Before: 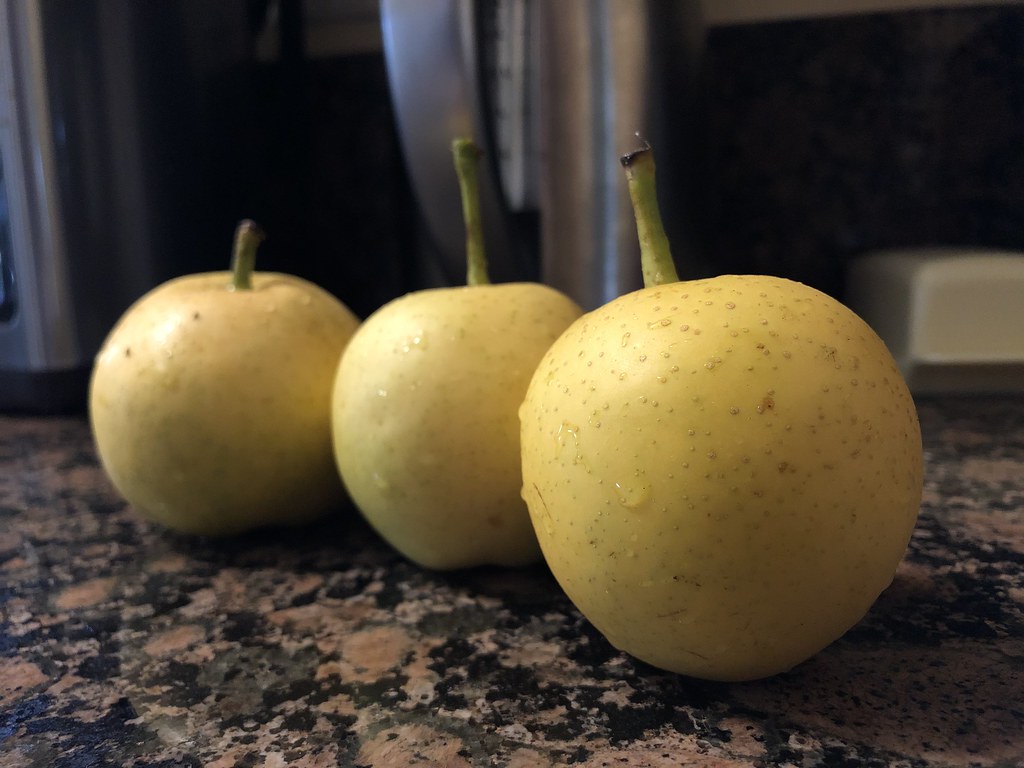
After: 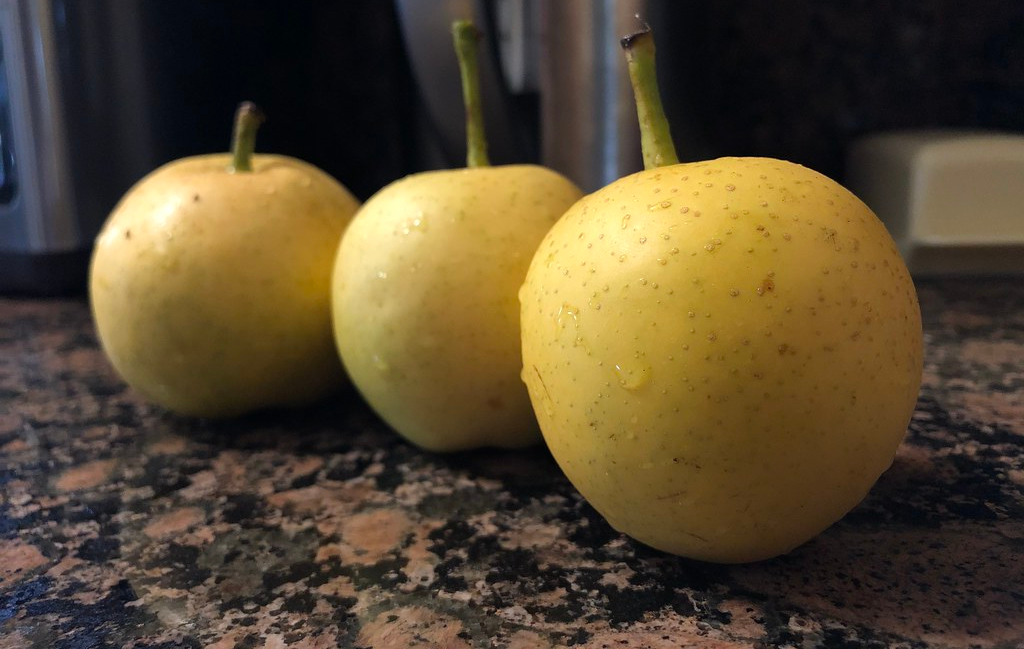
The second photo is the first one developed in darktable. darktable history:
crop and rotate: top 15.4%
